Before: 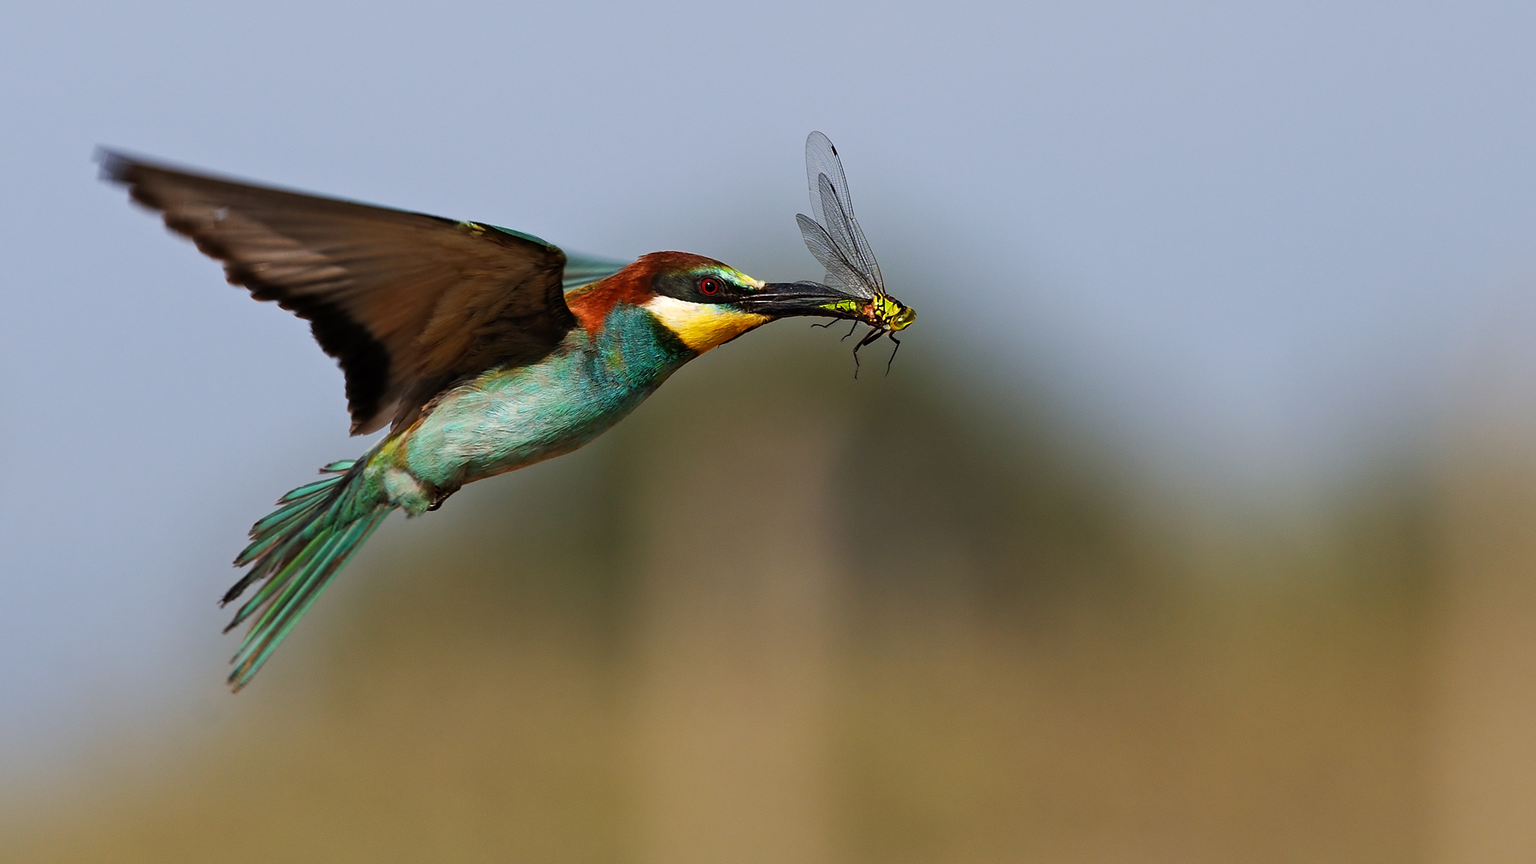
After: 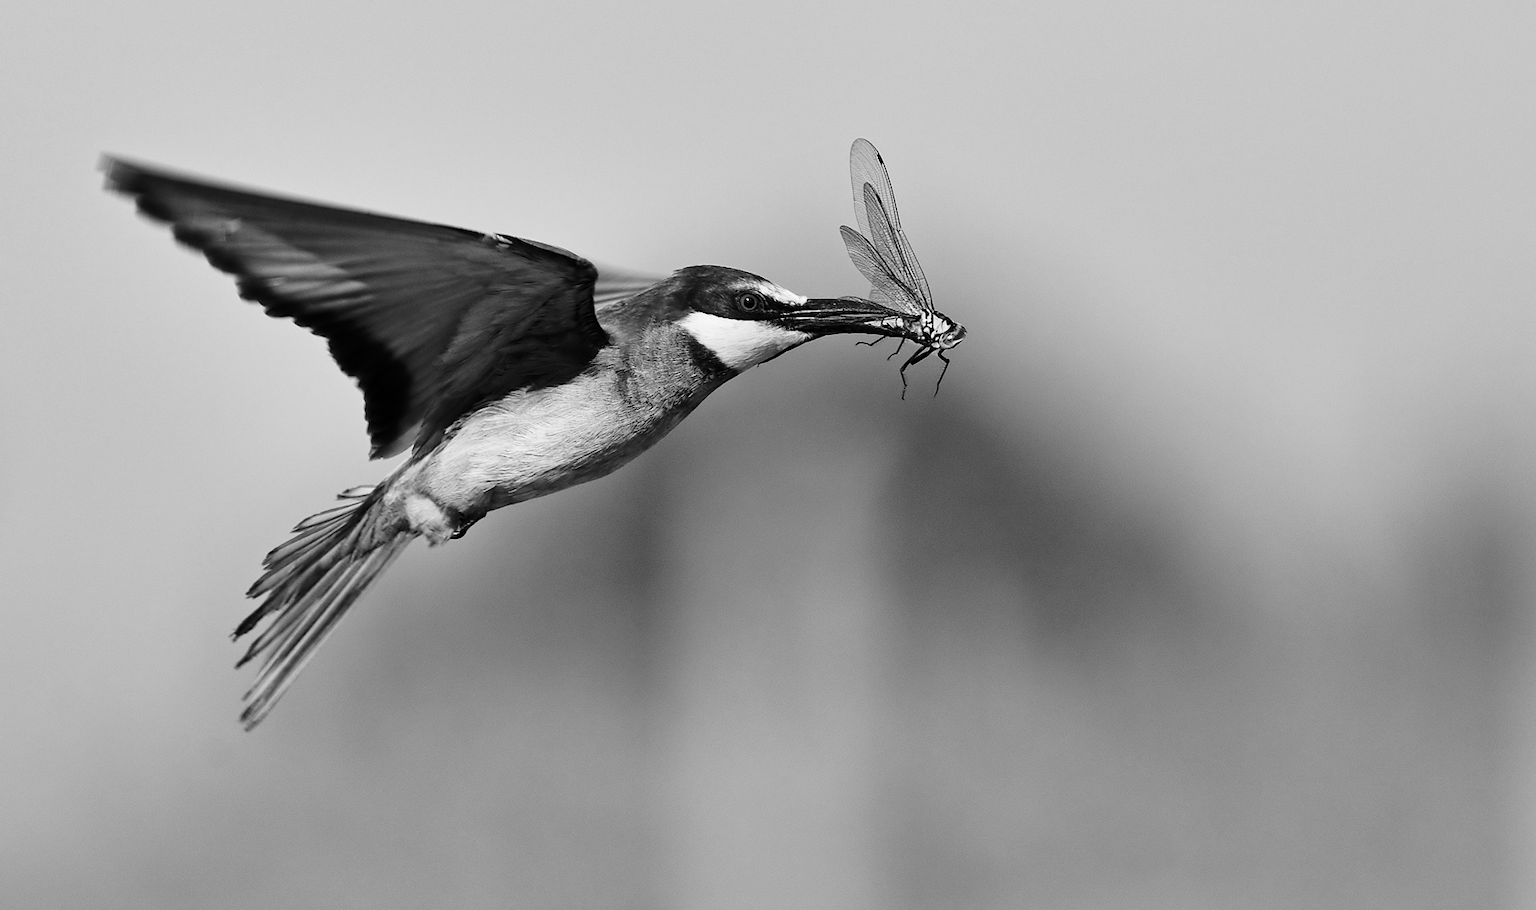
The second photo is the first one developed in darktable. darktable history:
shadows and highlights: soften with gaussian
monochrome: size 1
color correction: highlights a* -14.62, highlights b* -16.22, shadows a* 10.12, shadows b* 29.4
tone equalizer: -8 EV -1.84 EV, -7 EV -1.16 EV, -6 EV -1.62 EV, smoothing diameter 25%, edges refinement/feathering 10, preserve details guided filter
base curve: curves: ch0 [(0, 0) (0.028, 0.03) (0.121, 0.232) (0.46, 0.748) (0.859, 0.968) (1, 1)], preserve colors none
crop and rotate: right 5.167%
white balance: red 0.954, blue 1.079
